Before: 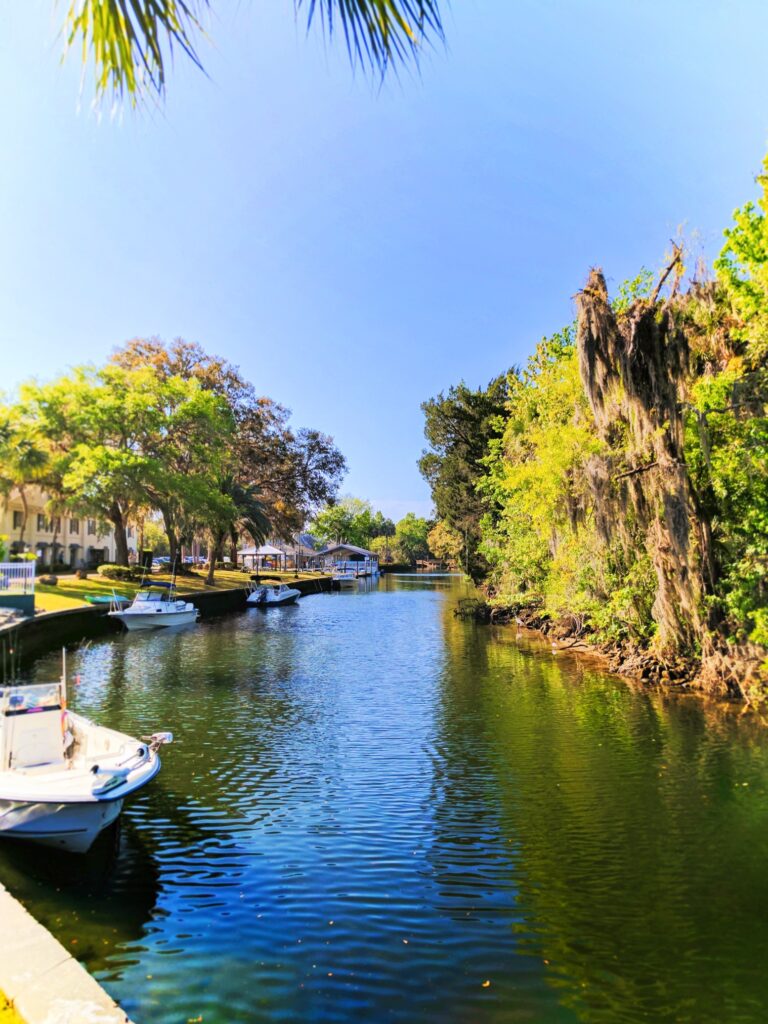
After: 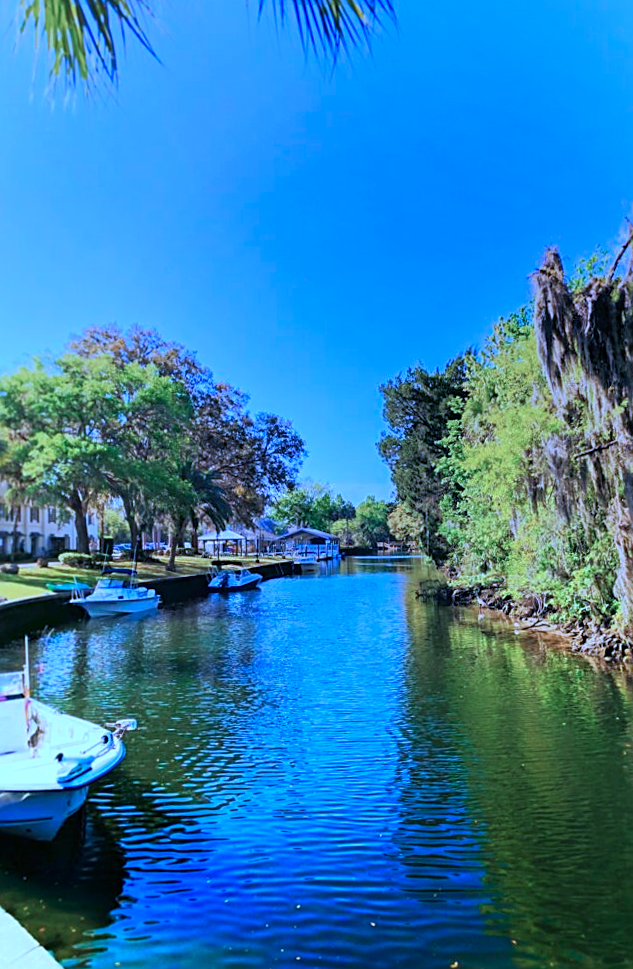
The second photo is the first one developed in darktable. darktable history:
sharpen: on, module defaults
crop and rotate: angle 1°, left 4.281%, top 0.642%, right 11.383%, bottom 2.486%
color calibration: illuminant as shot in camera, x 0.442, y 0.413, temperature 2903.13 K
white balance: red 1.009, blue 0.985
graduated density: hue 238.83°, saturation 50%
